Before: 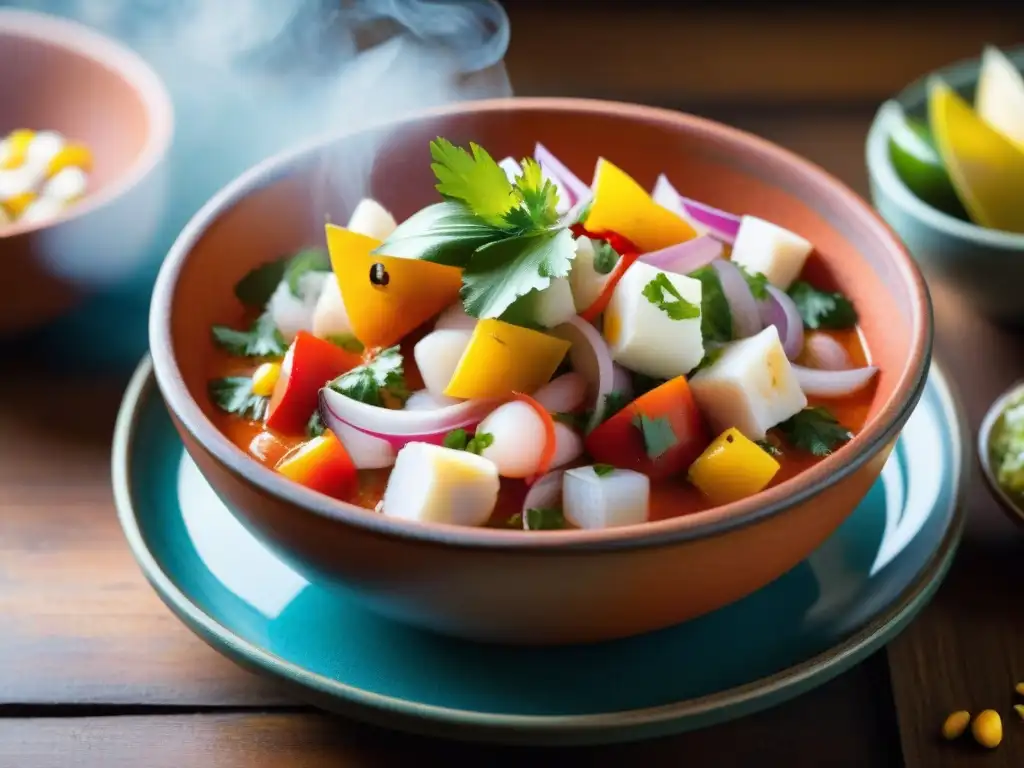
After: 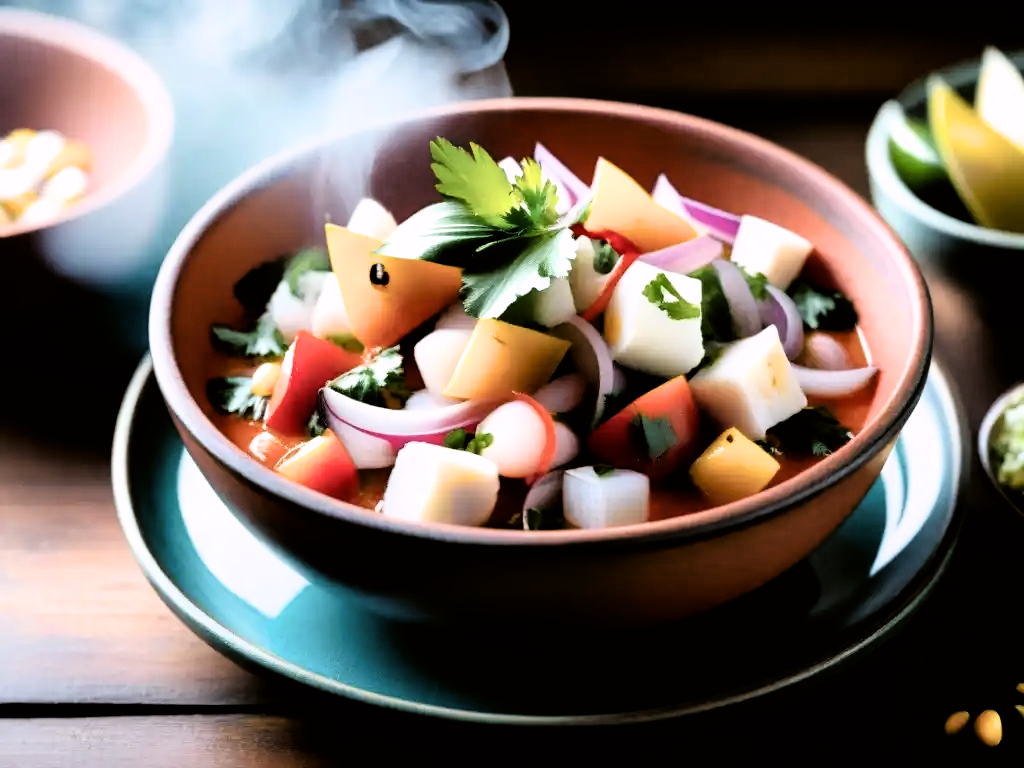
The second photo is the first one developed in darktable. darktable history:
color correction: highlights a* 2.98, highlights b* -0.957, shadows a* -0.114, shadows b* 2.35, saturation 0.98
filmic rgb: black relative exposure -3.78 EV, white relative exposure 2.37 EV, dynamic range scaling -49.6%, hardness 3.44, latitude 30.35%, contrast 1.806, color science v6 (2022)
